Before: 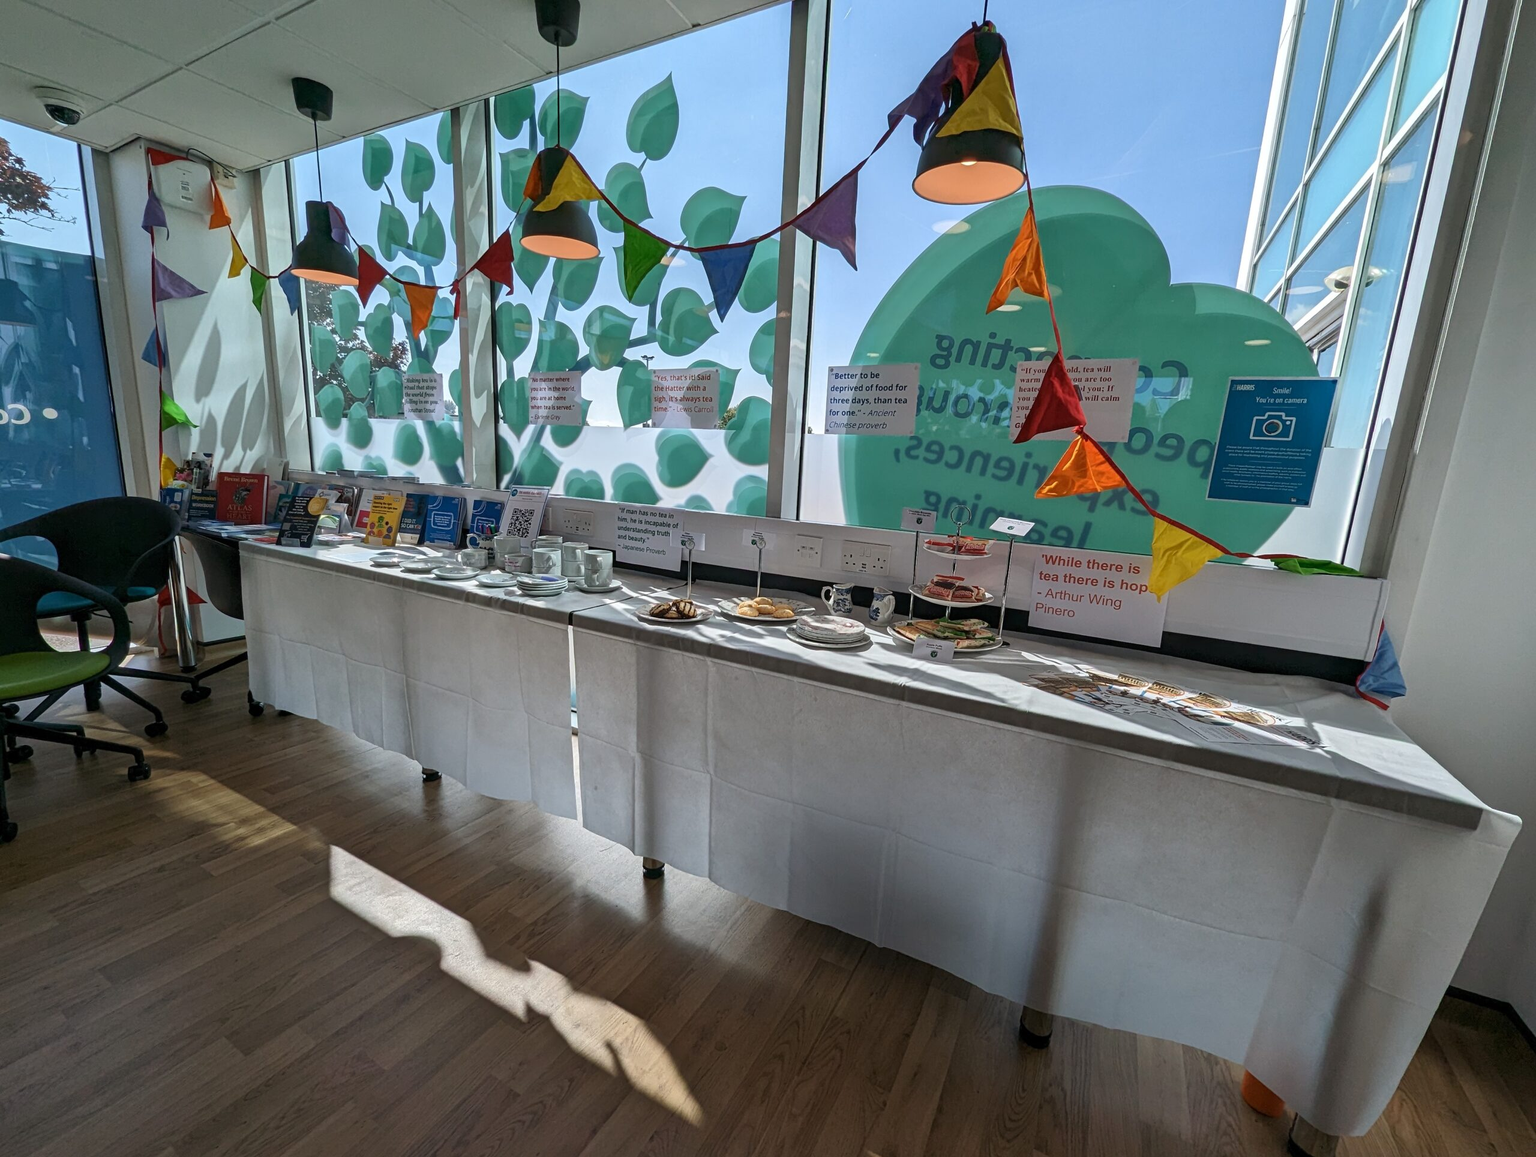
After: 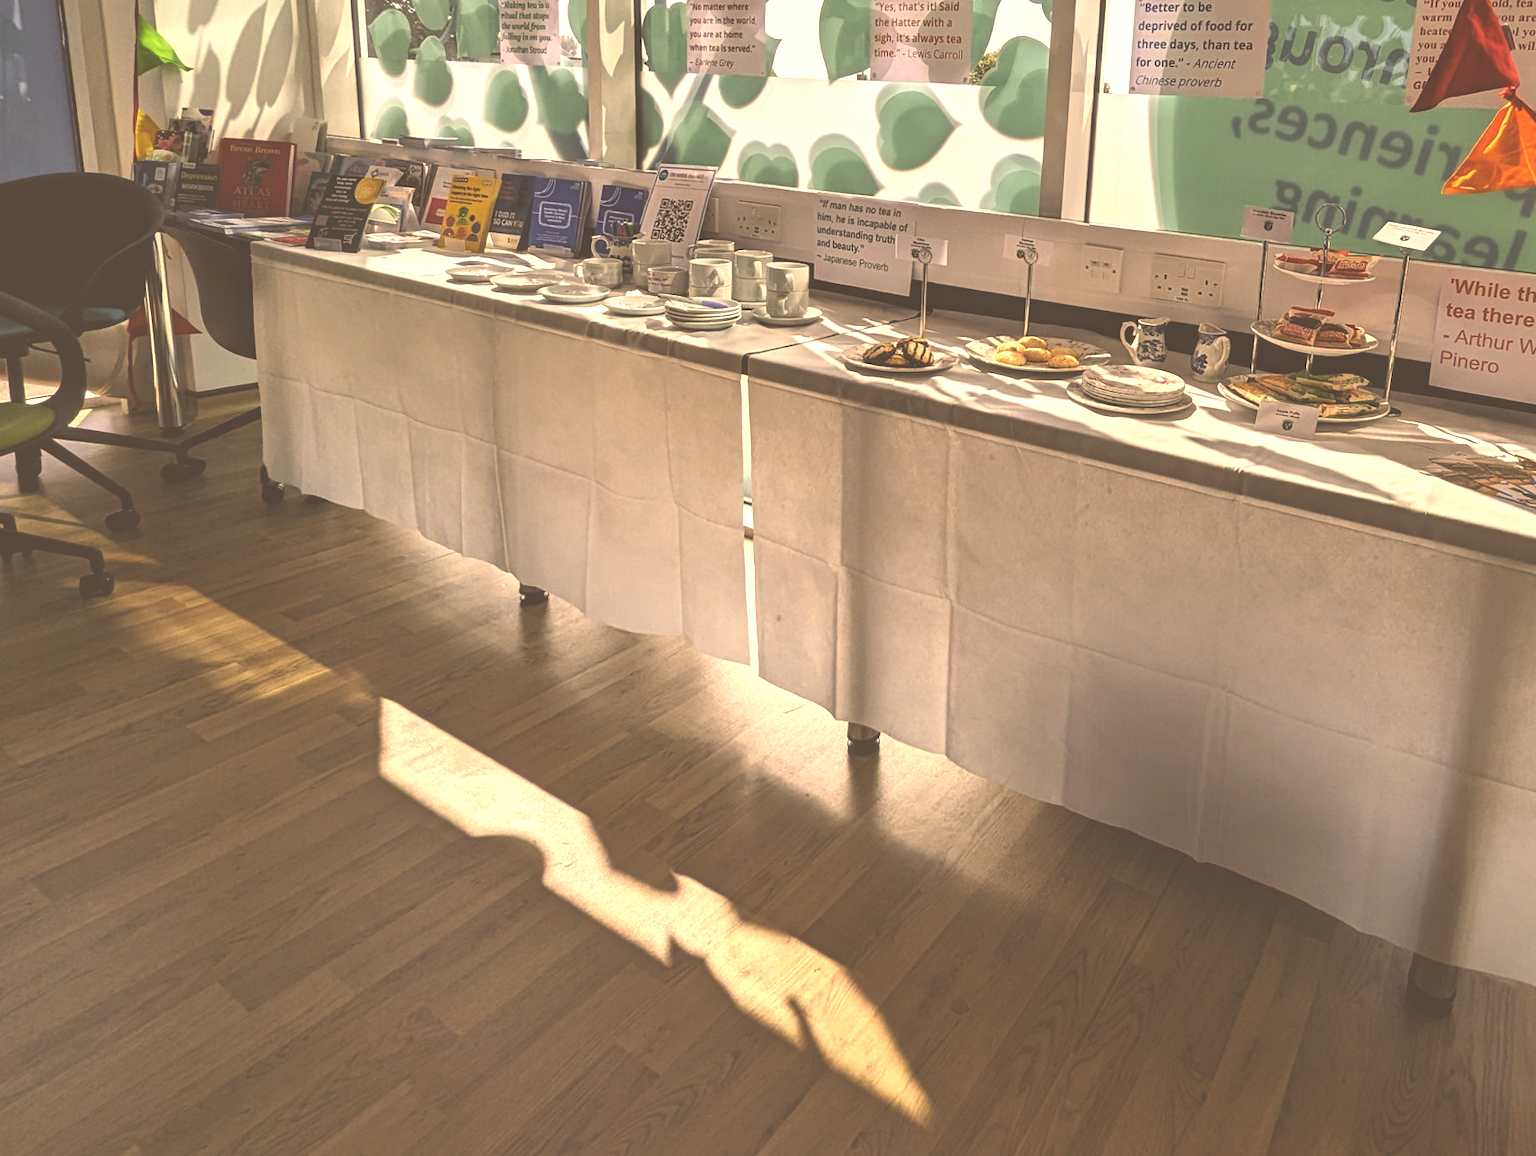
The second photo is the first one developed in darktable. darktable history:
crop and rotate: angle -0.82°, left 3.85%, top 31.828%, right 27.992%
color correction: highlights a* 15, highlights b* 31.55
exposure: black level correction -0.071, exposure 0.5 EV, compensate highlight preservation false
tone equalizer: on, module defaults
local contrast: detail 135%, midtone range 0.75
